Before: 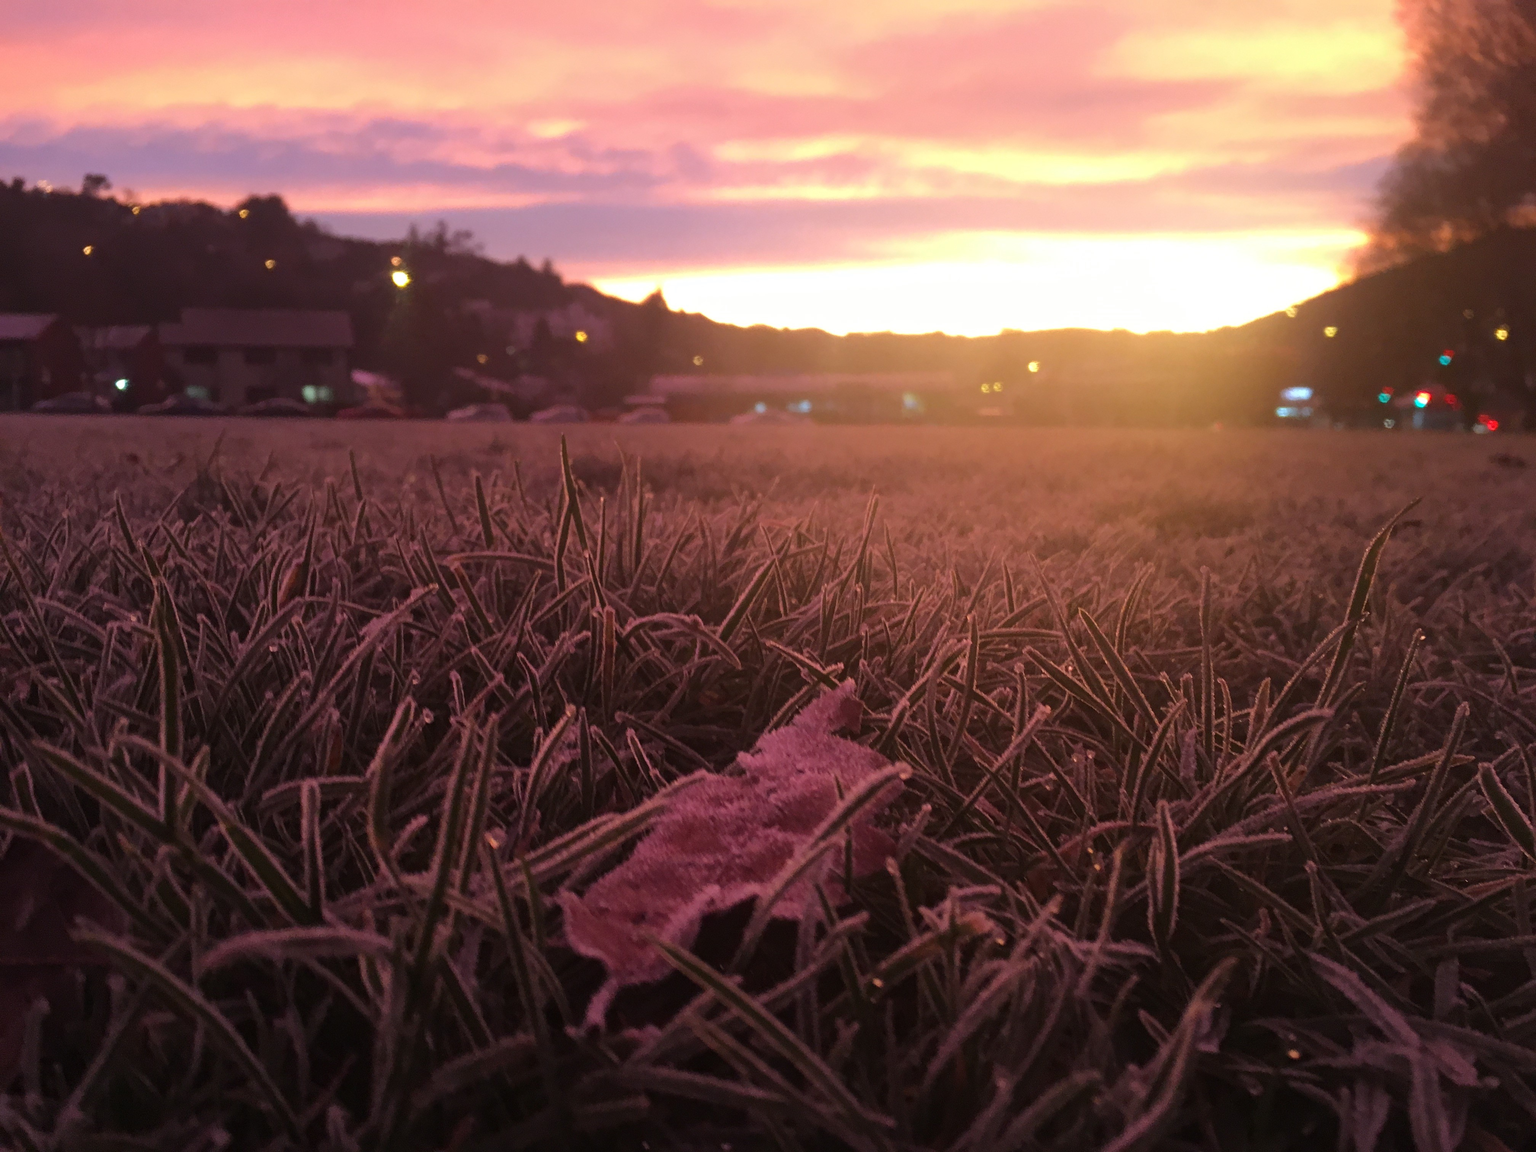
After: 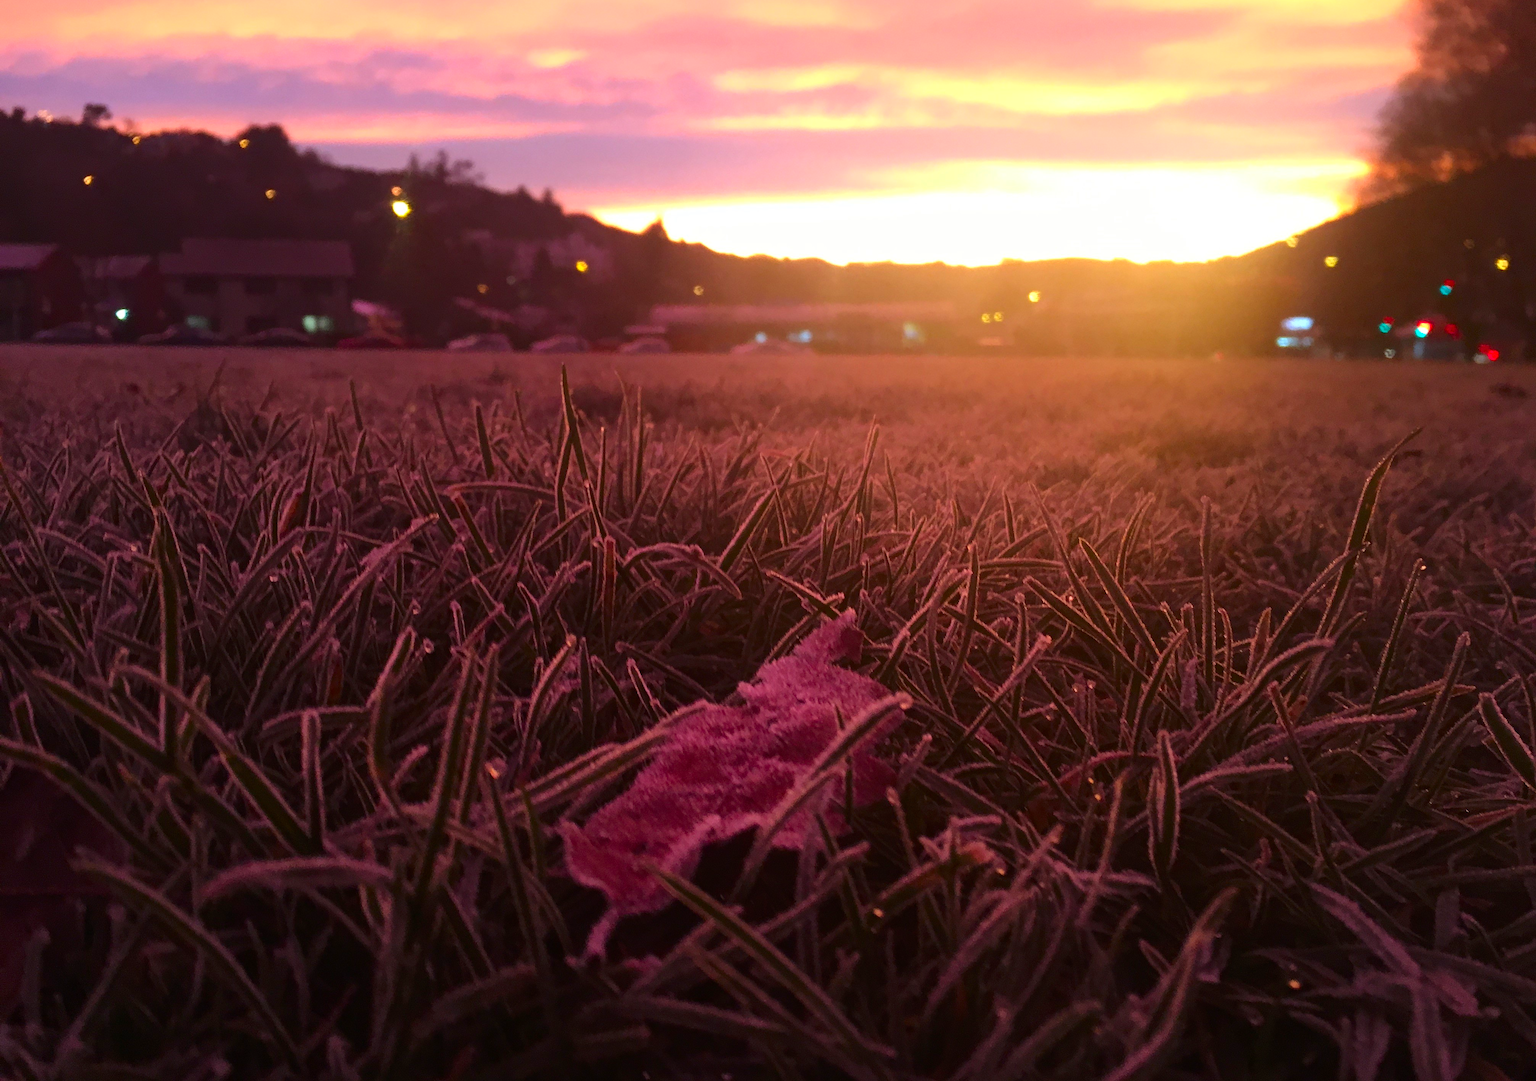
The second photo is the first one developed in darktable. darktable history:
crop and rotate: top 6.161%
contrast brightness saturation: contrast 0.158, saturation 0.327
